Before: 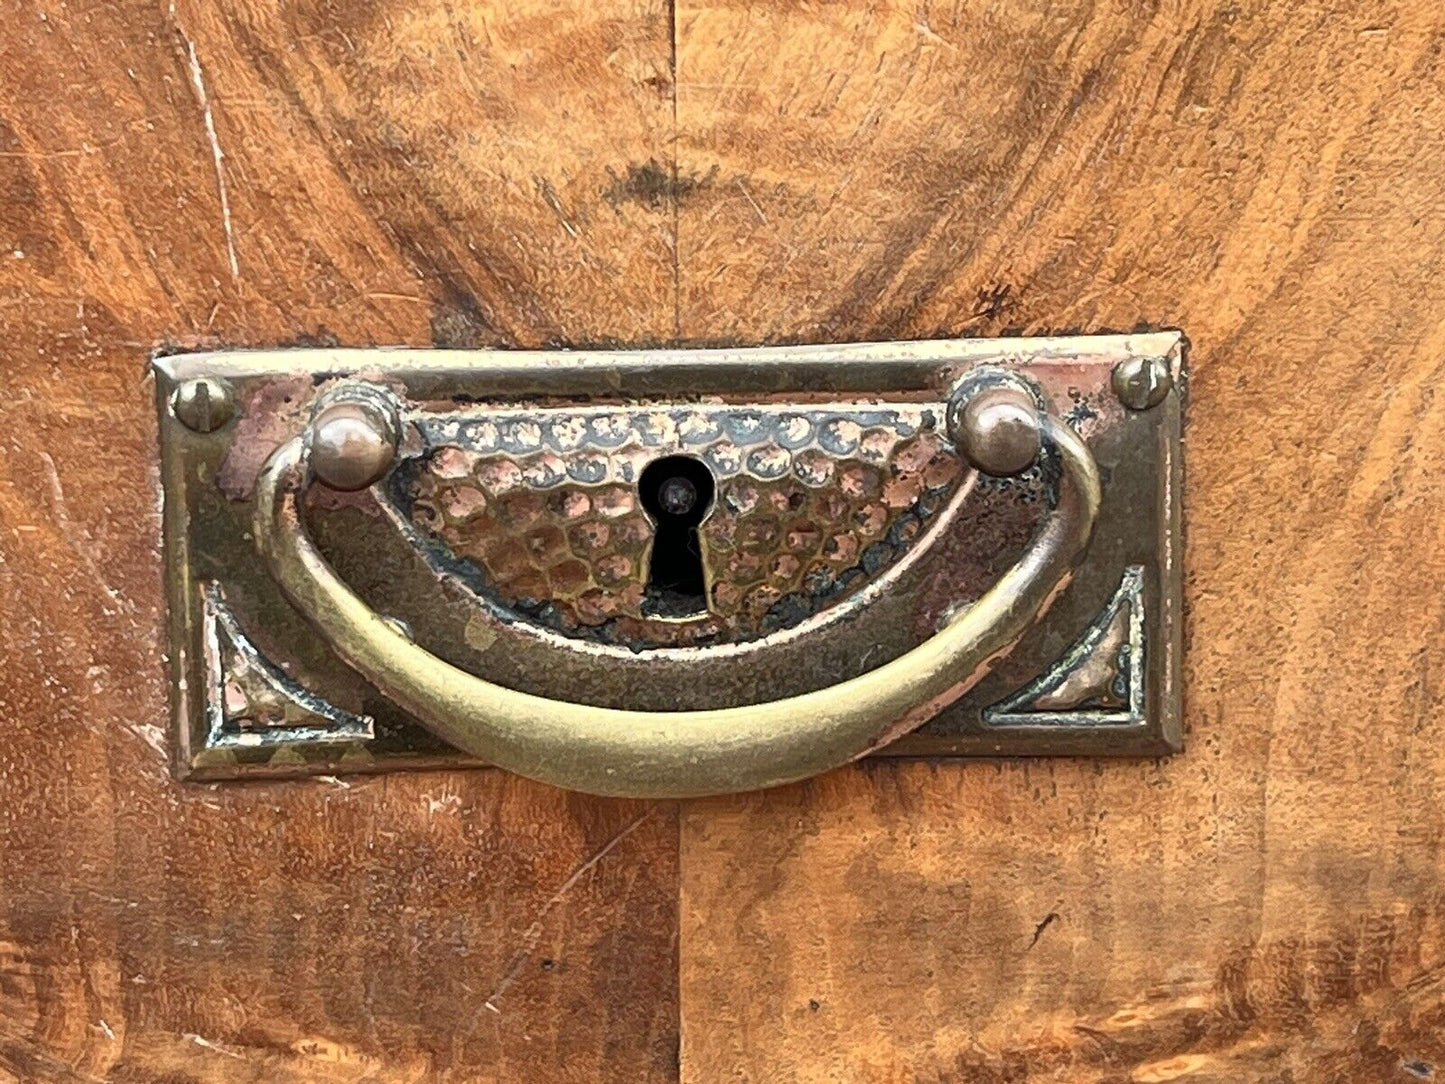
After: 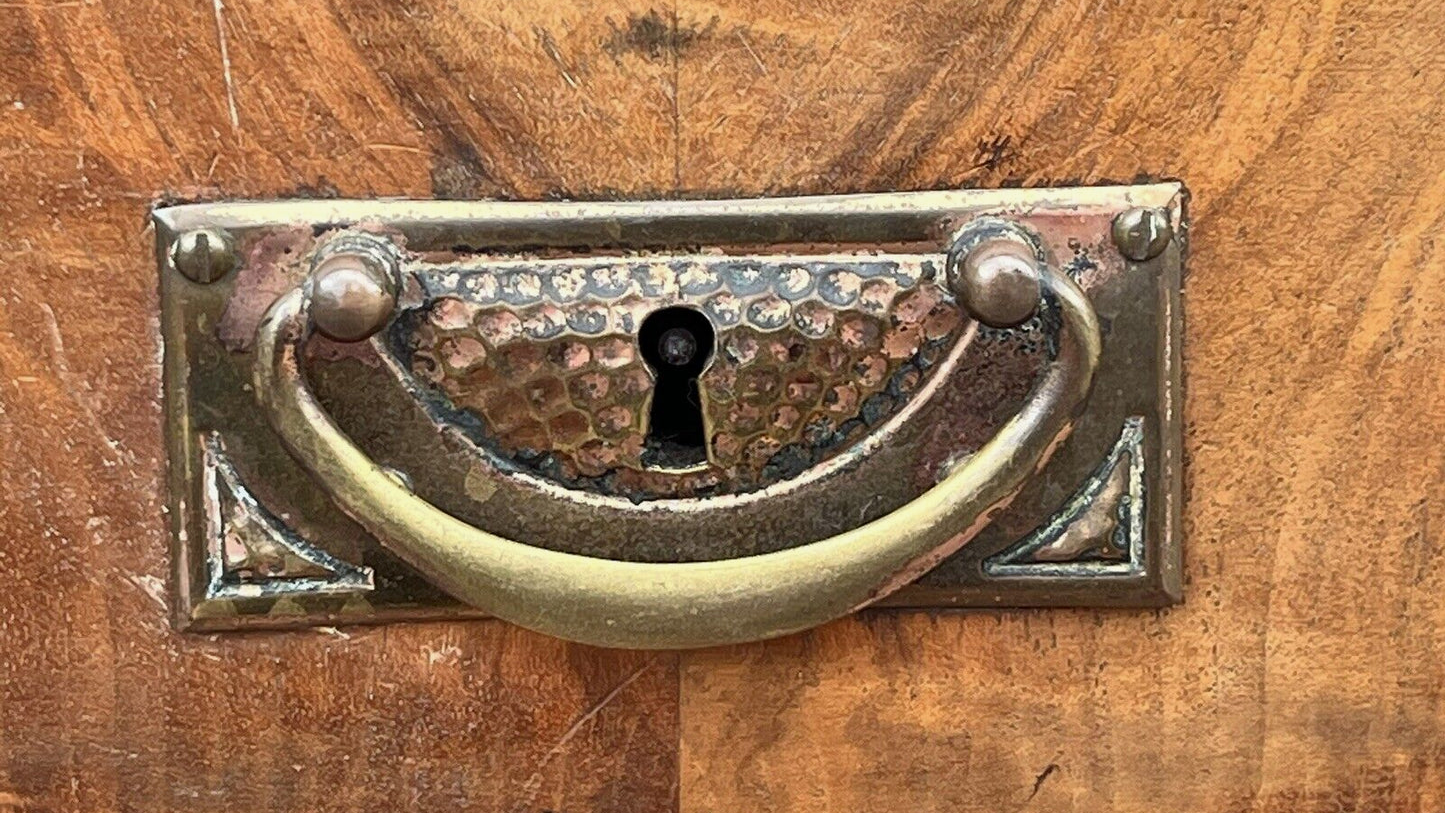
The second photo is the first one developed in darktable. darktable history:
crop: top 13.819%, bottom 11.169%
shadows and highlights: shadows -20, white point adjustment -2, highlights -35
